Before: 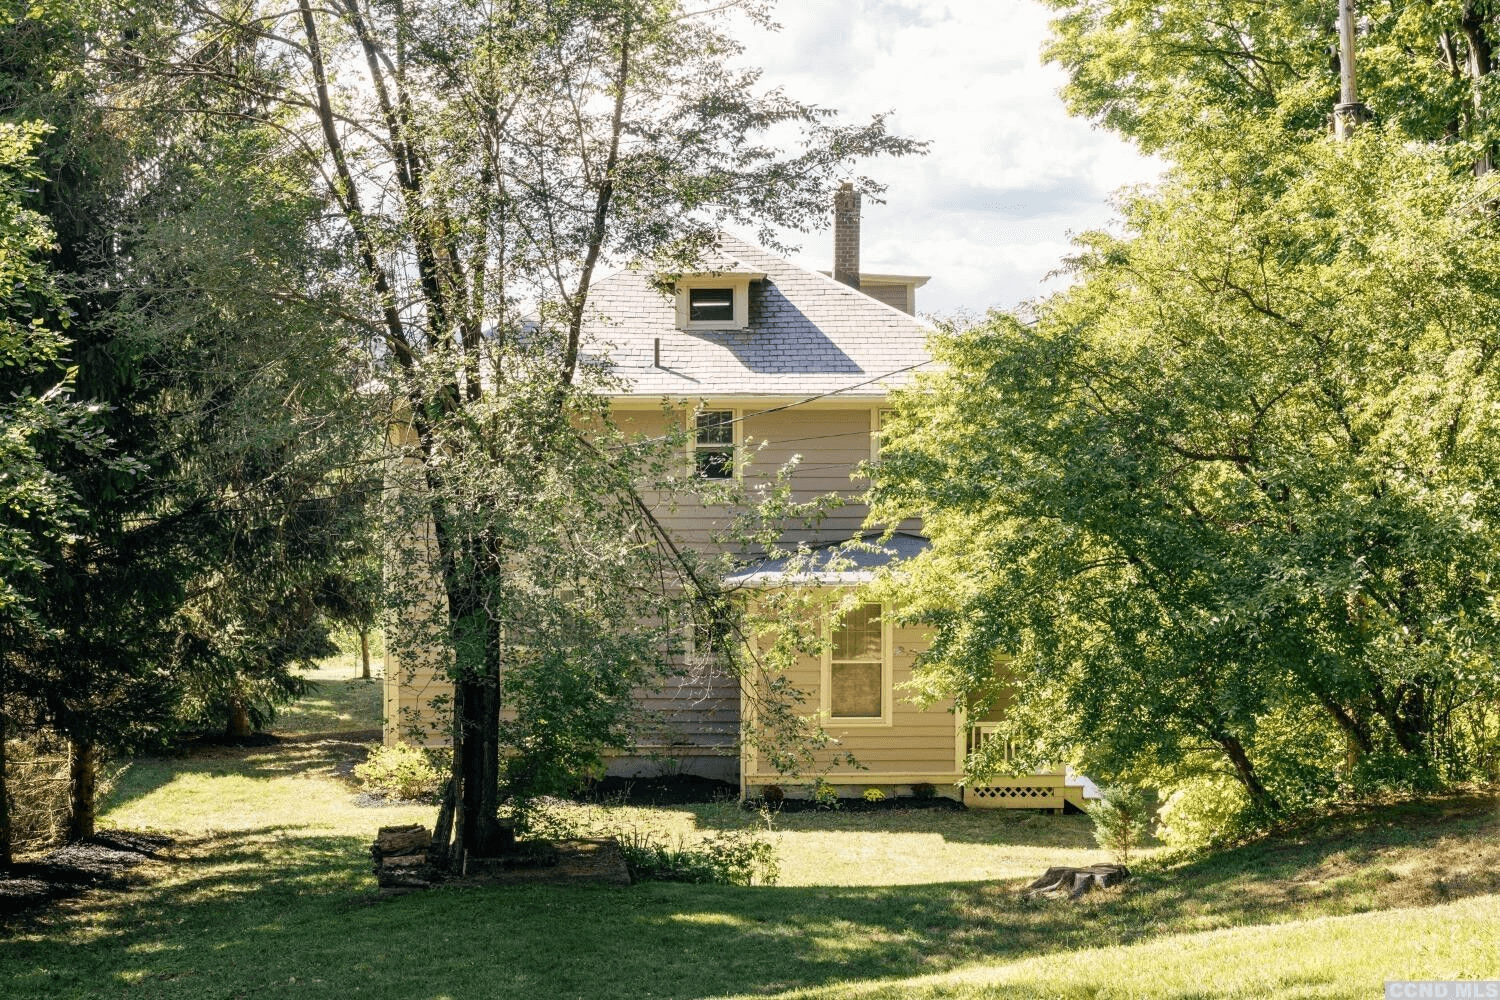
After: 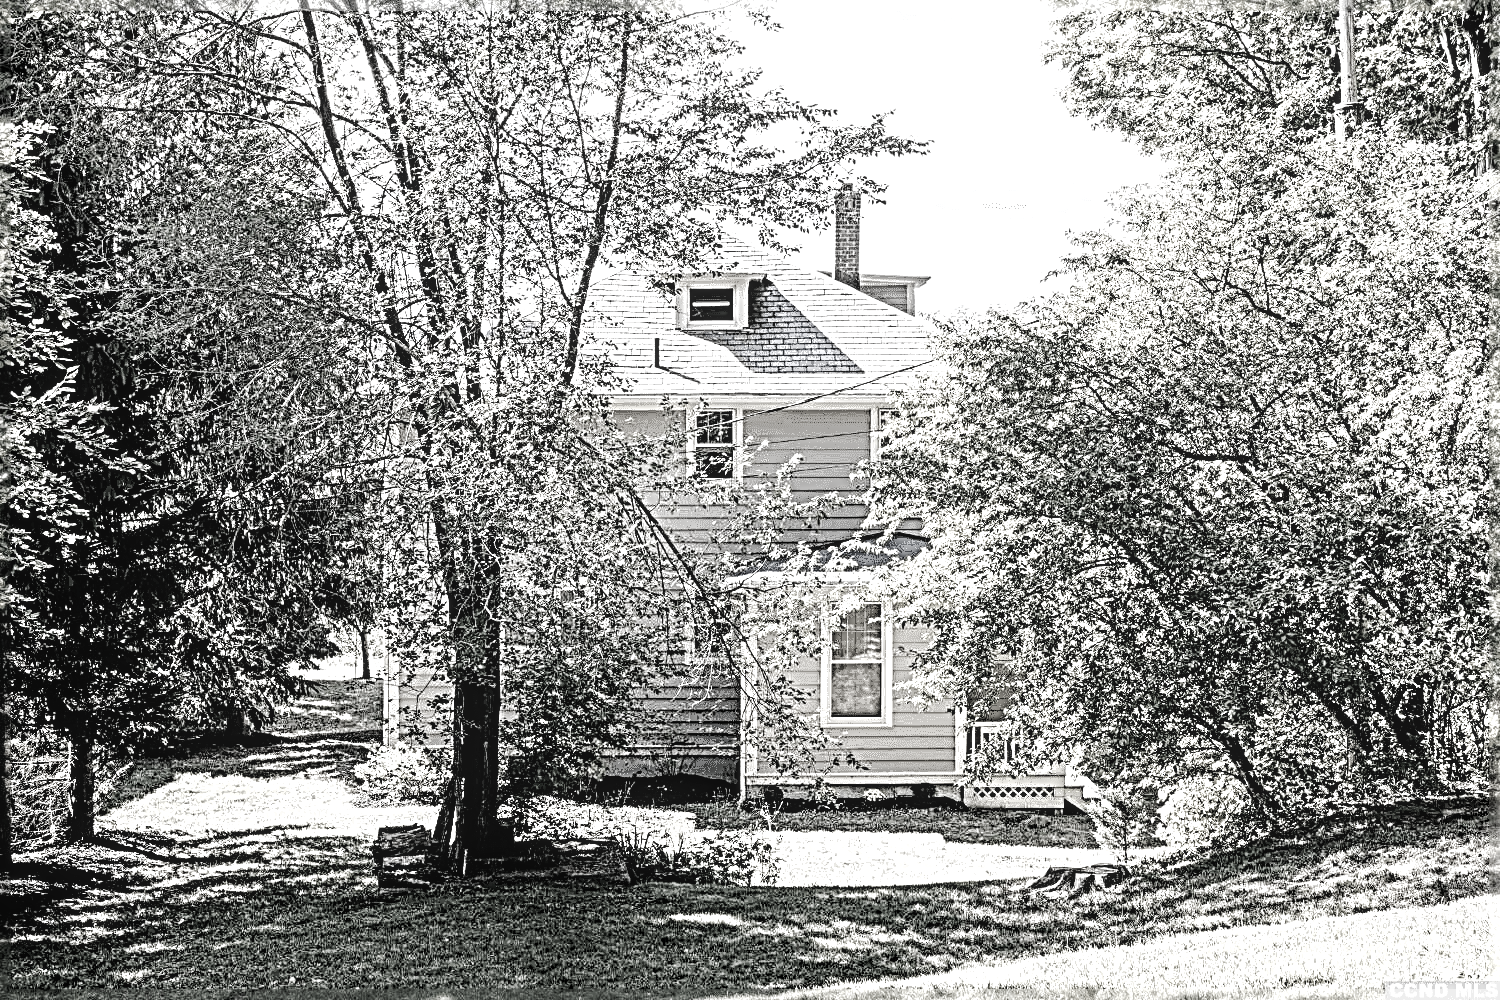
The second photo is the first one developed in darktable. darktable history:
color zones: curves: ch1 [(0, 0.34) (0.143, 0.164) (0.286, 0.152) (0.429, 0.176) (0.571, 0.173) (0.714, 0.188) (0.857, 0.199) (1, 0.34)], mix 32.68%
sharpen: radius 4.004, amount 1.997
tone equalizer: -8 EV -0.744 EV, -7 EV -0.709 EV, -6 EV -0.634 EV, -5 EV -0.379 EV, -3 EV 0.369 EV, -2 EV 0.6 EV, -1 EV 0.679 EV, +0 EV 0.766 EV
tone curve: curves: ch0 [(0, 0) (0.037, 0.011) (0.131, 0.108) (0.279, 0.279) (0.476, 0.554) (0.617, 0.693) (0.704, 0.77) (0.813, 0.852) (0.916, 0.924) (1, 0.993)]; ch1 [(0, 0) (0.318, 0.278) (0.444, 0.427) (0.493, 0.492) (0.508, 0.502) (0.534, 0.529) (0.562, 0.563) (0.626, 0.662) (0.746, 0.764) (1, 1)]; ch2 [(0, 0) (0.316, 0.292) (0.381, 0.37) (0.423, 0.448) (0.476, 0.492) (0.502, 0.498) (0.522, 0.518) (0.533, 0.532) (0.586, 0.631) (0.634, 0.663) (0.7, 0.7) (0.861, 0.808) (1, 0.951)], preserve colors none
local contrast: on, module defaults
